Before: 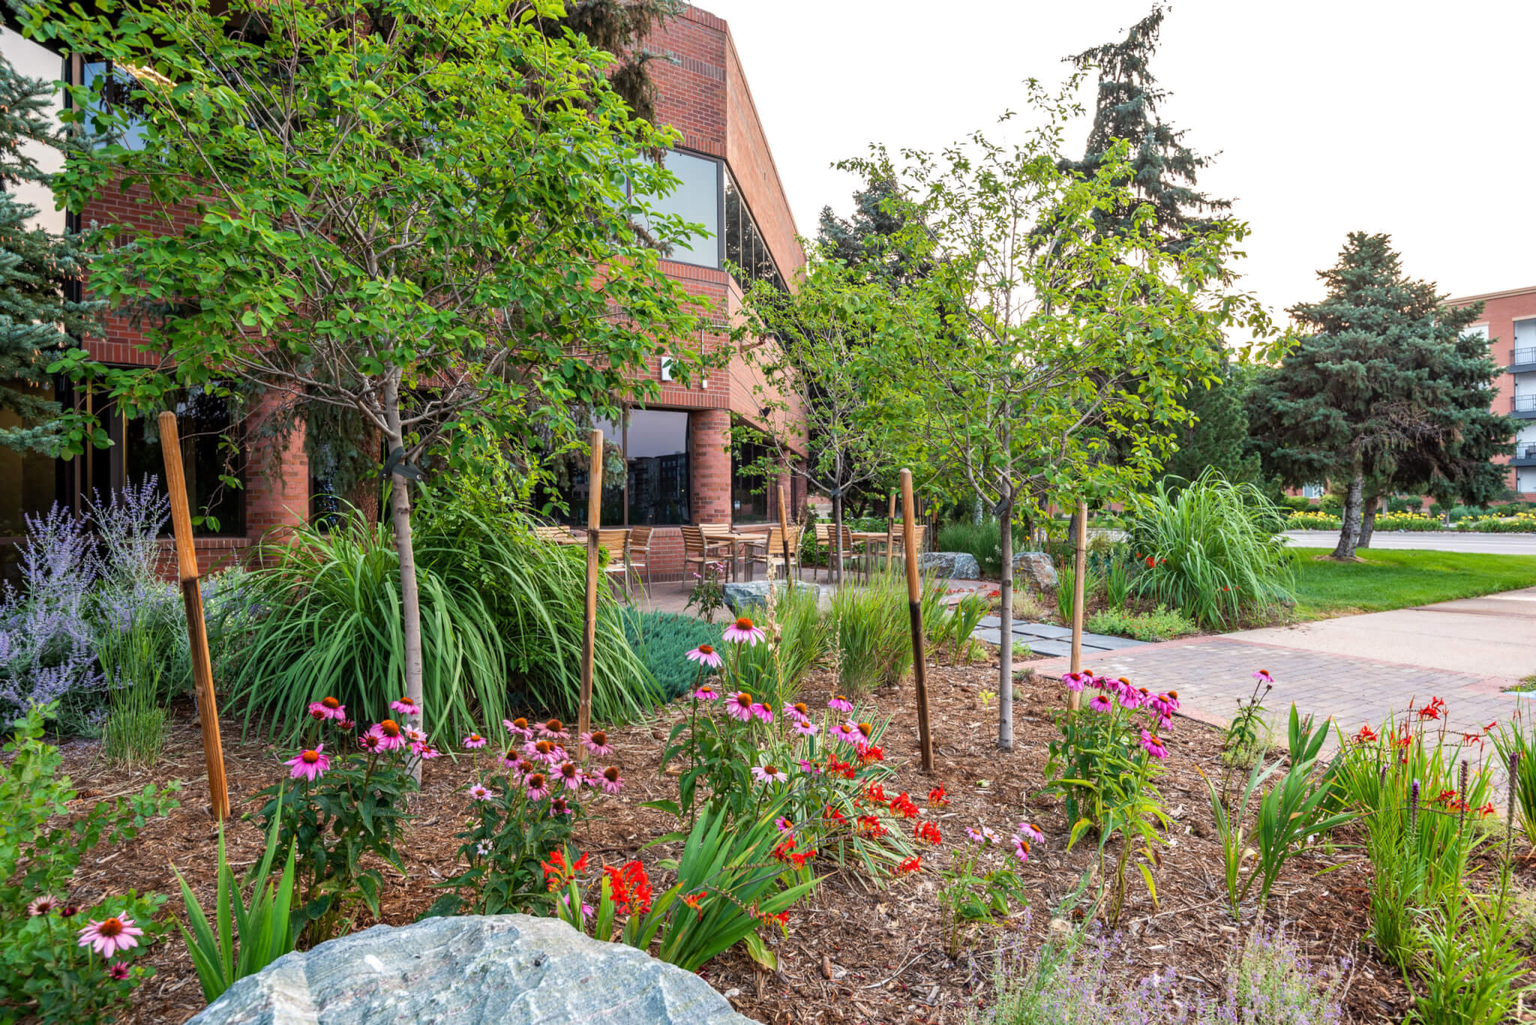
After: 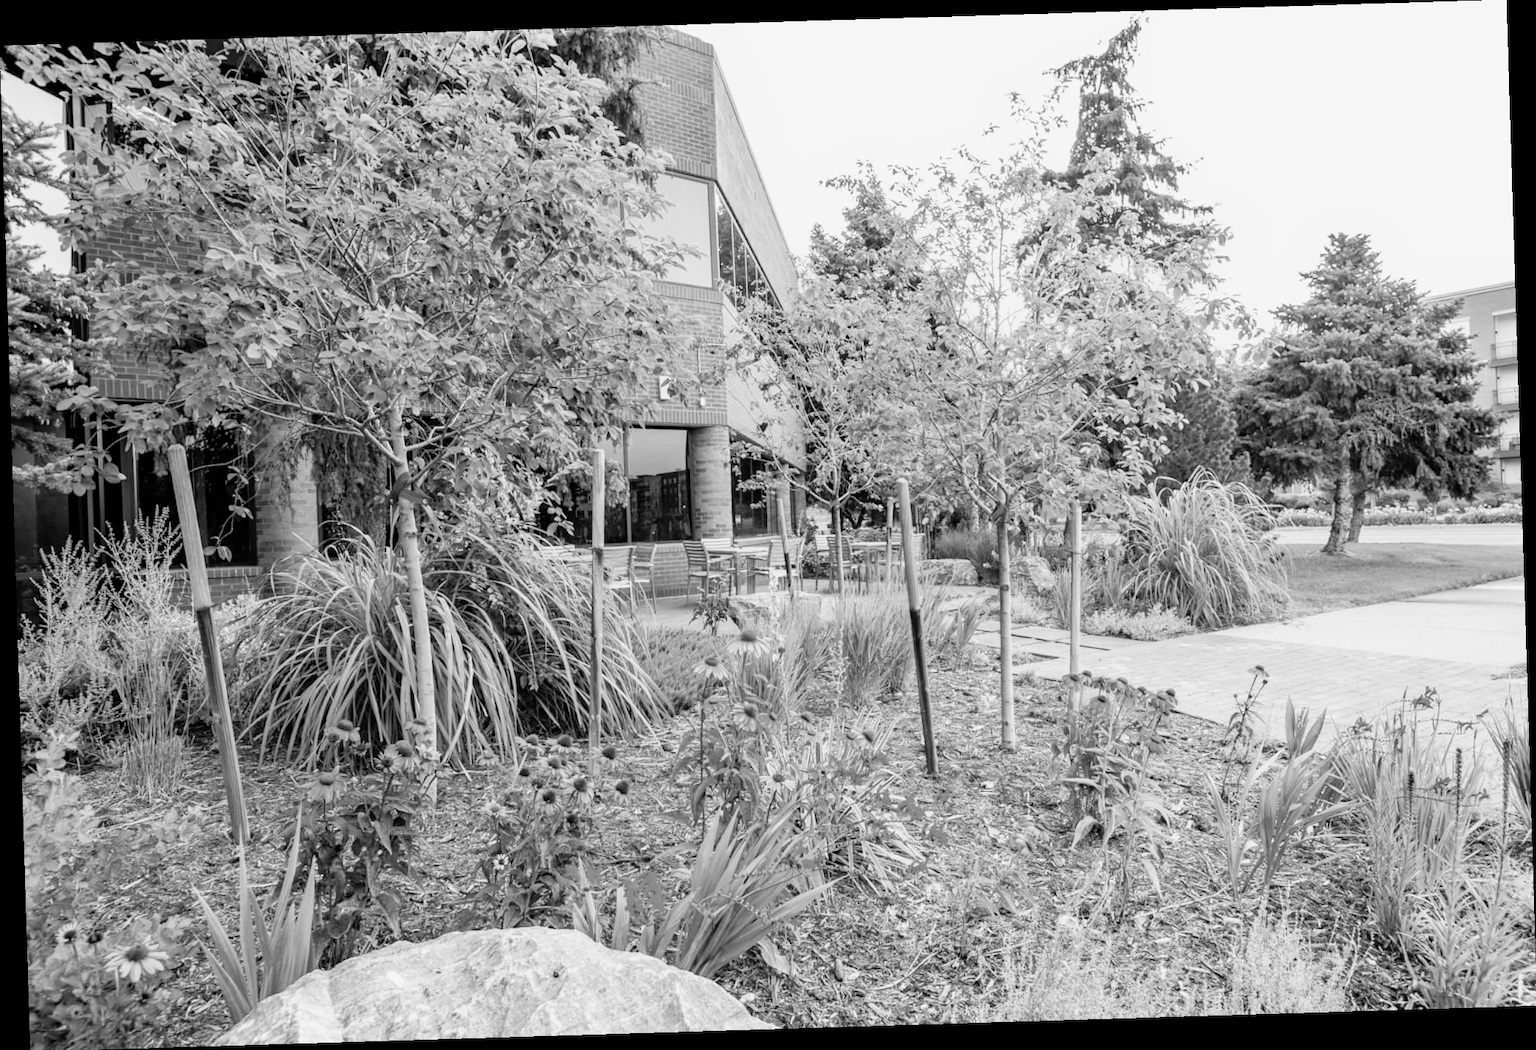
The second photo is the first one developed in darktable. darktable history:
tone equalizer: on, module defaults
filmic rgb: black relative exposure -7.65 EV, white relative exposure 4.56 EV, hardness 3.61, color science v6 (2022)
exposure: black level correction 0, exposure 1.2 EV, compensate exposure bias true, compensate highlight preservation false
rotate and perspective: rotation -1.75°, automatic cropping off
monochrome: on, module defaults
color balance rgb: perceptual saturation grading › global saturation 20%, global vibrance 20%
